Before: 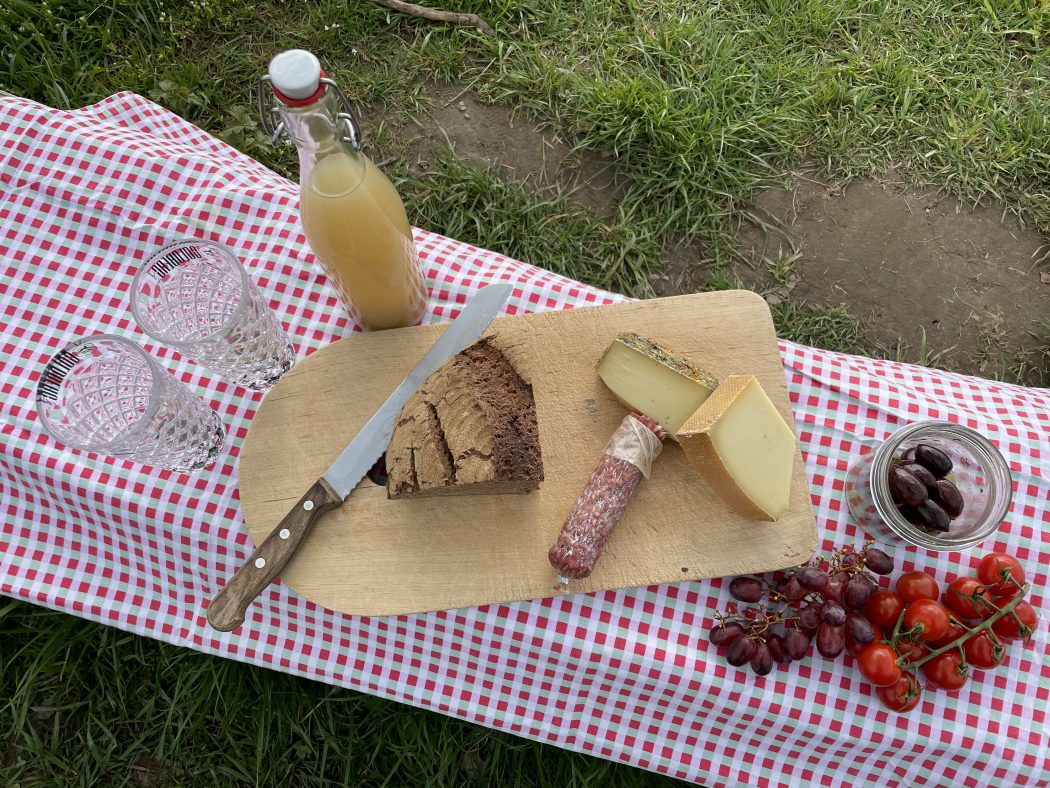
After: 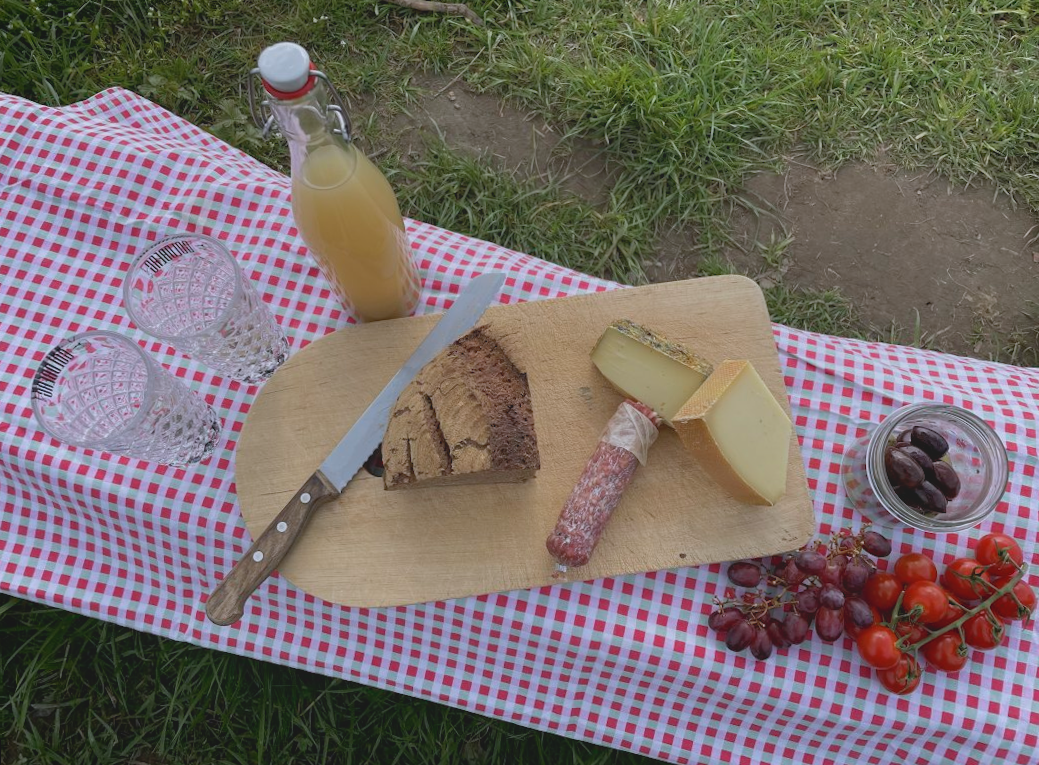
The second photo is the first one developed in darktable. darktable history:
shadows and highlights: shadows -62.32, white point adjustment -5.22, highlights 61.59
contrast brightness saturation: contrast -0.28
exposure: black level correction 0.001, exposure -0.125 EV, compensate exposure bias true, compensate highlight preservation false
color calibration: illuminant as shot in camera, x 0.358, y 0.373, temperature 4628.91 K
white balance: red 1, blue 1
rotate and perspective: rotation -1°, crop left 0.011, crop right 0.989, crop top 0.025, crop bottom 0.975
